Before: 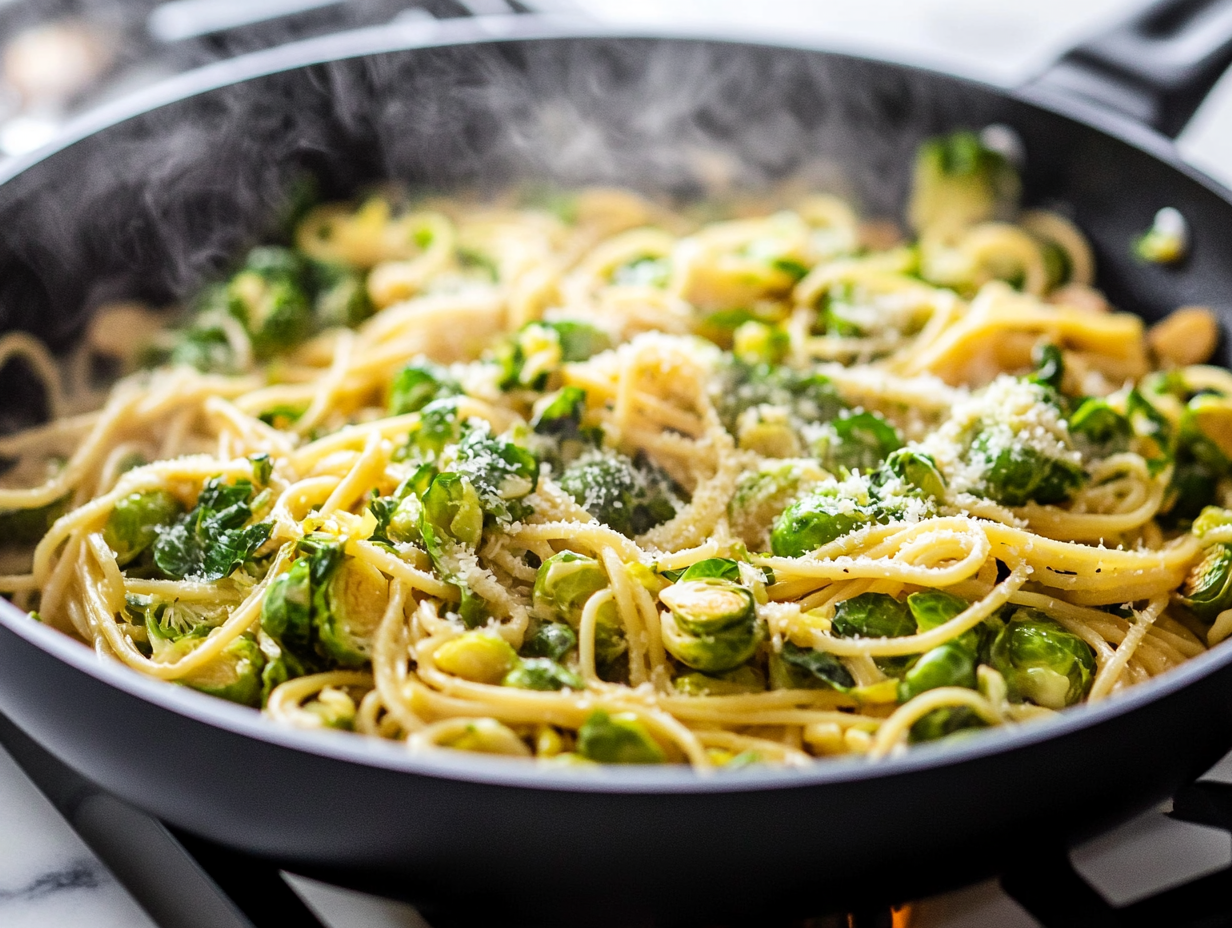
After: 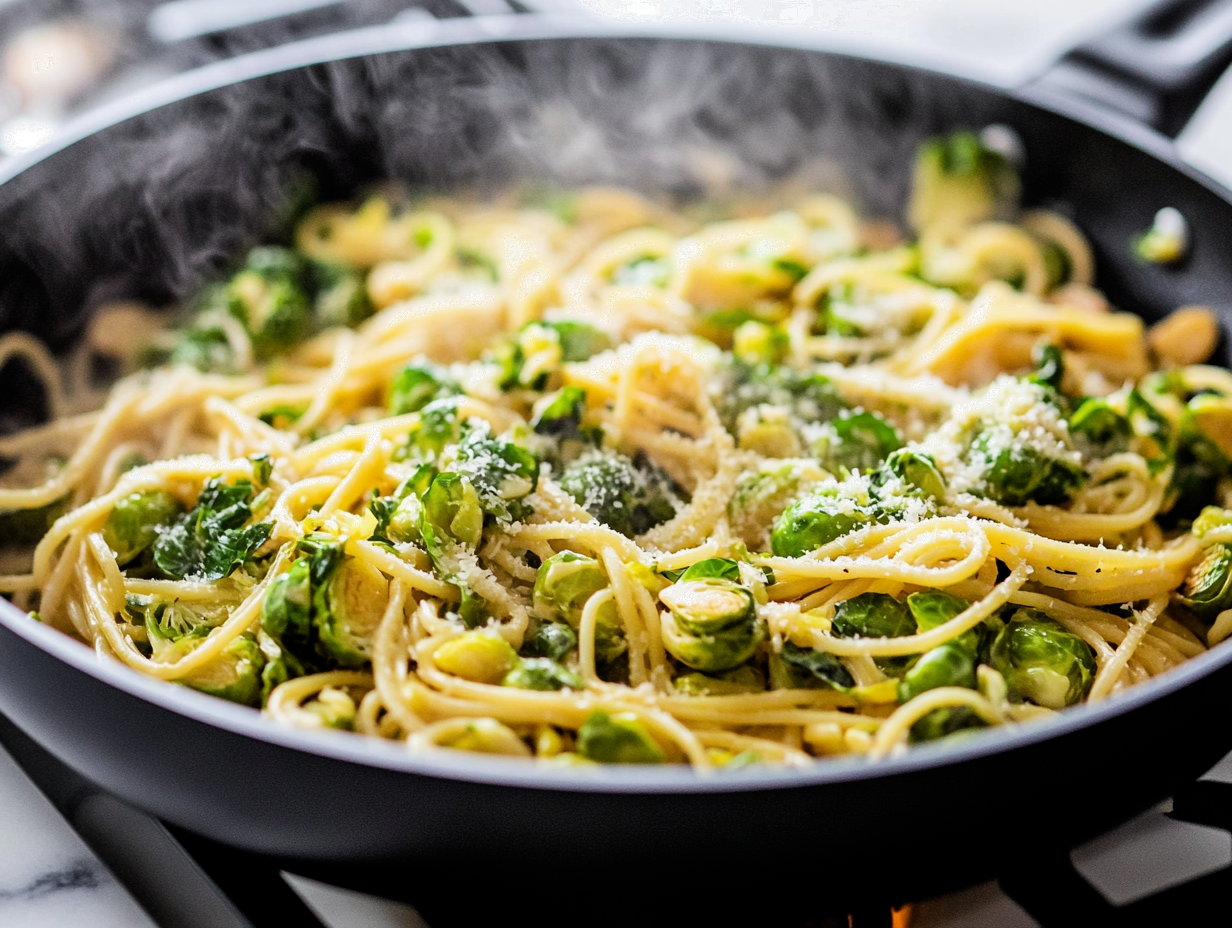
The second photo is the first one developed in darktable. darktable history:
filmic rgb: middle gray luminance 18.35%, black relative exposure -11.48 EV, white relative exposure 2.6 EV, threshold 2.98 EV, target black luminance 0%, hardness 8.38, latitude 98.12%, contrast 1.079, shadows ↔ highlights balance 0.292%, enable highlight reconstruction true
